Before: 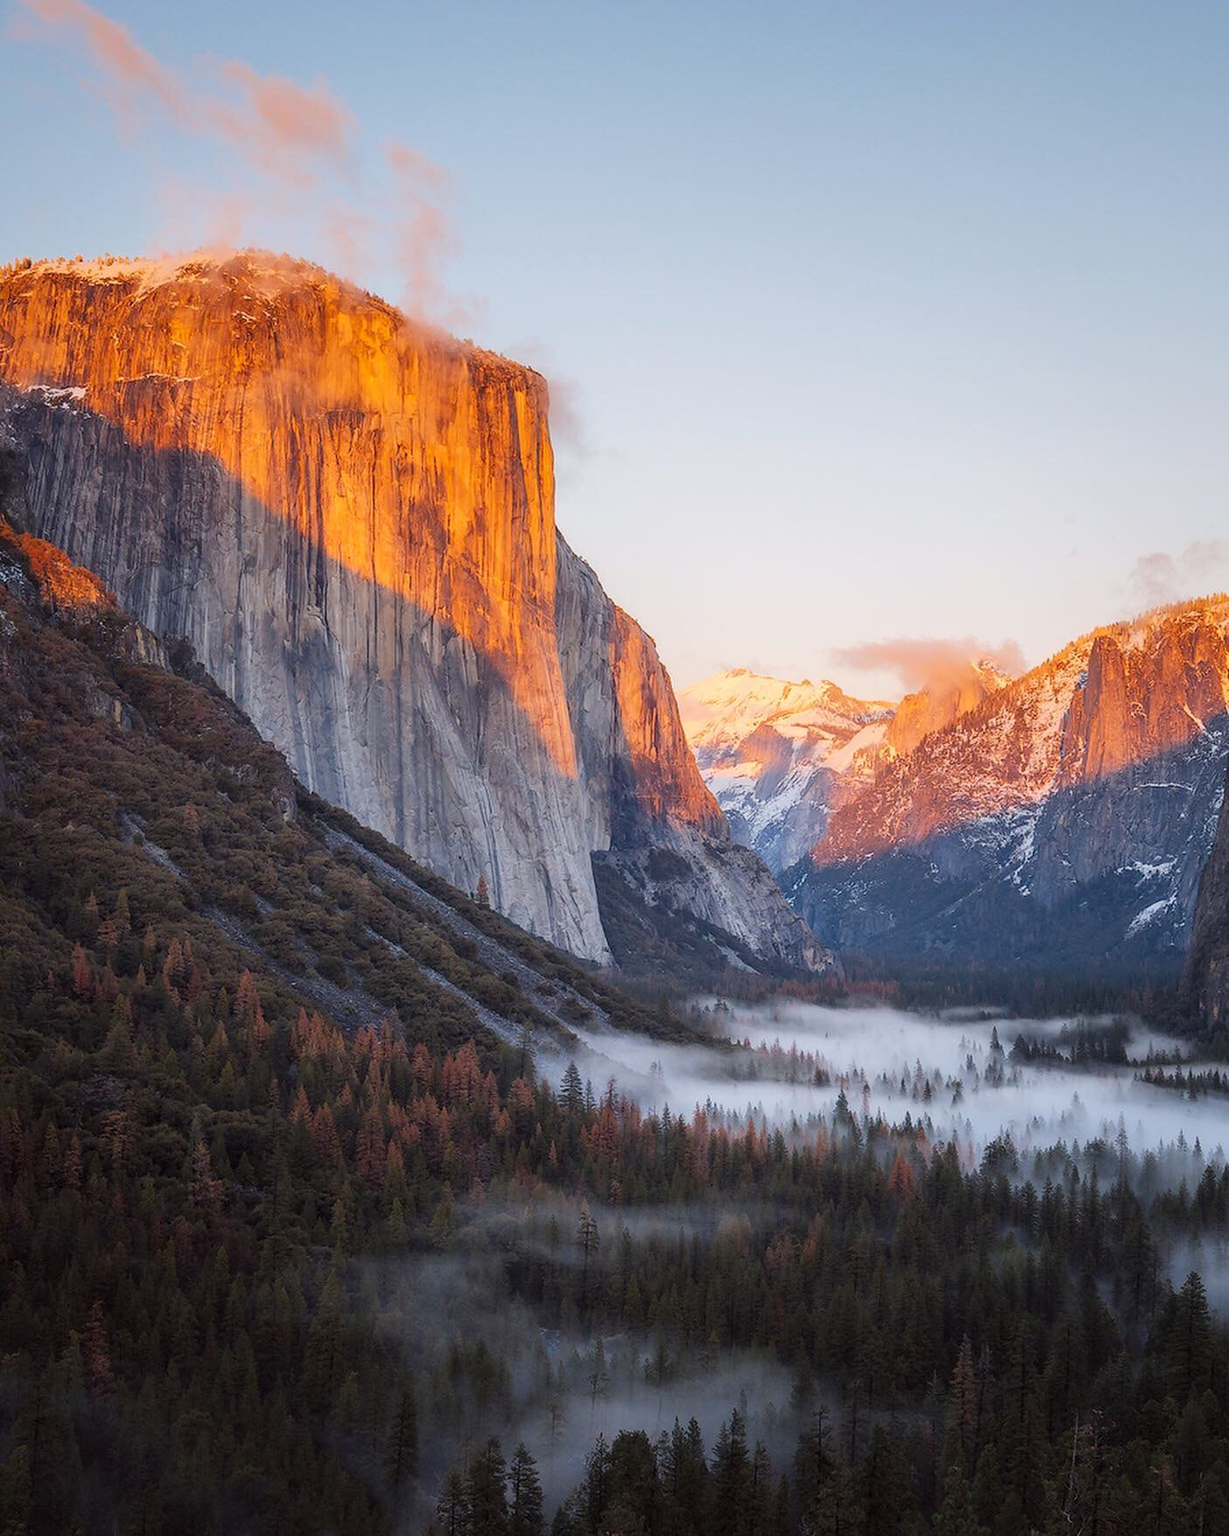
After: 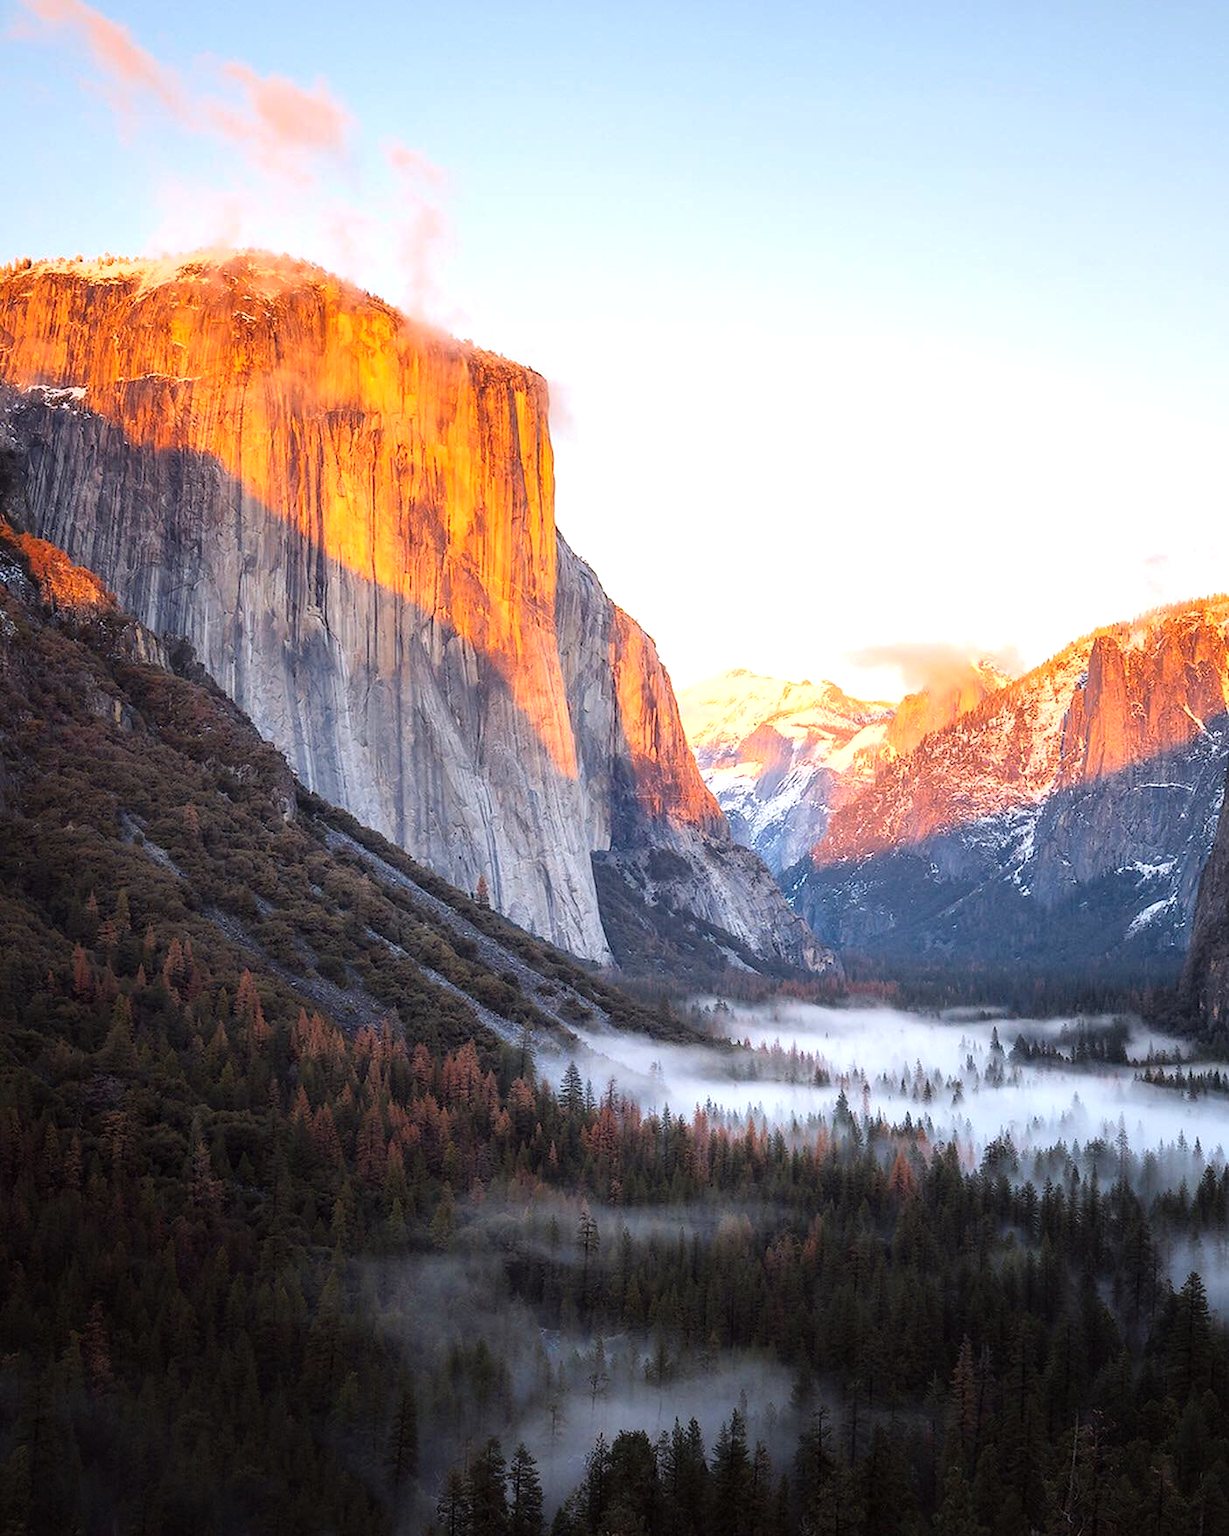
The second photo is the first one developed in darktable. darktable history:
tone equalizer: -8 EV -0.761 EV, -7 EV -0.72 EV, -6 EV -0.606 EV, -5 EV -0.392 EV, -3 EV 0.395 EV, -2 EV 0.6 EV, -1 EV 0.679 EV, +0 EV 0.759 EV
